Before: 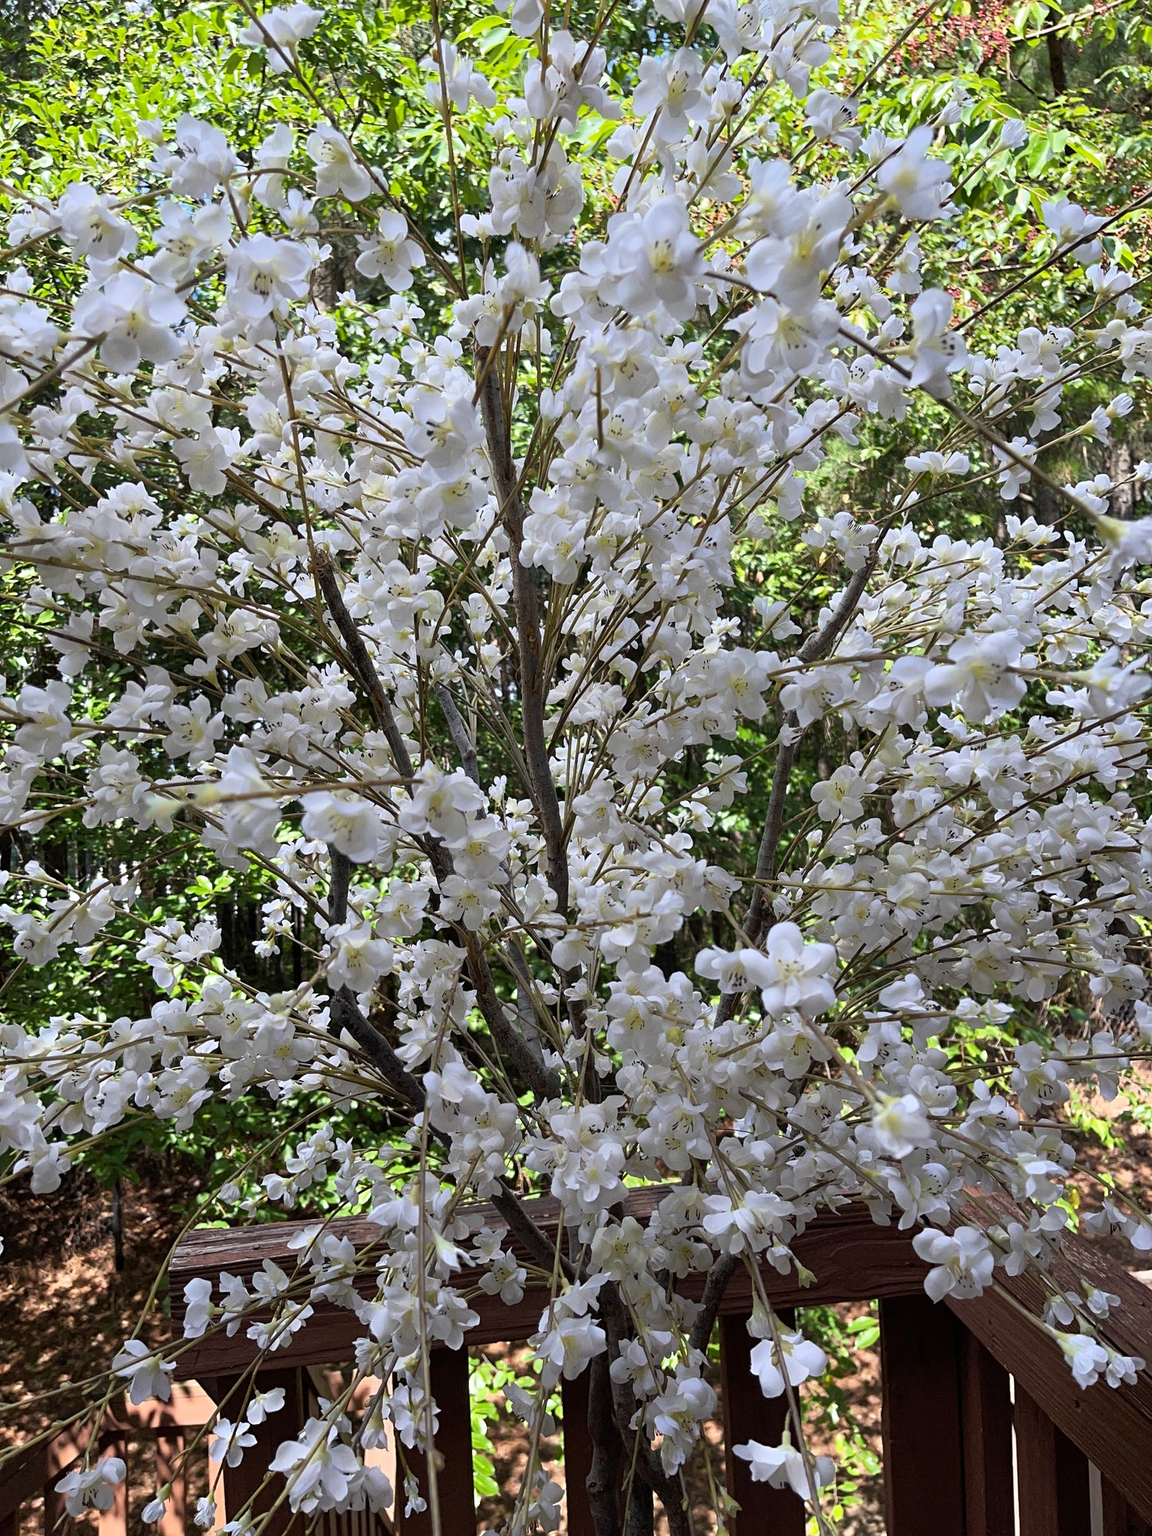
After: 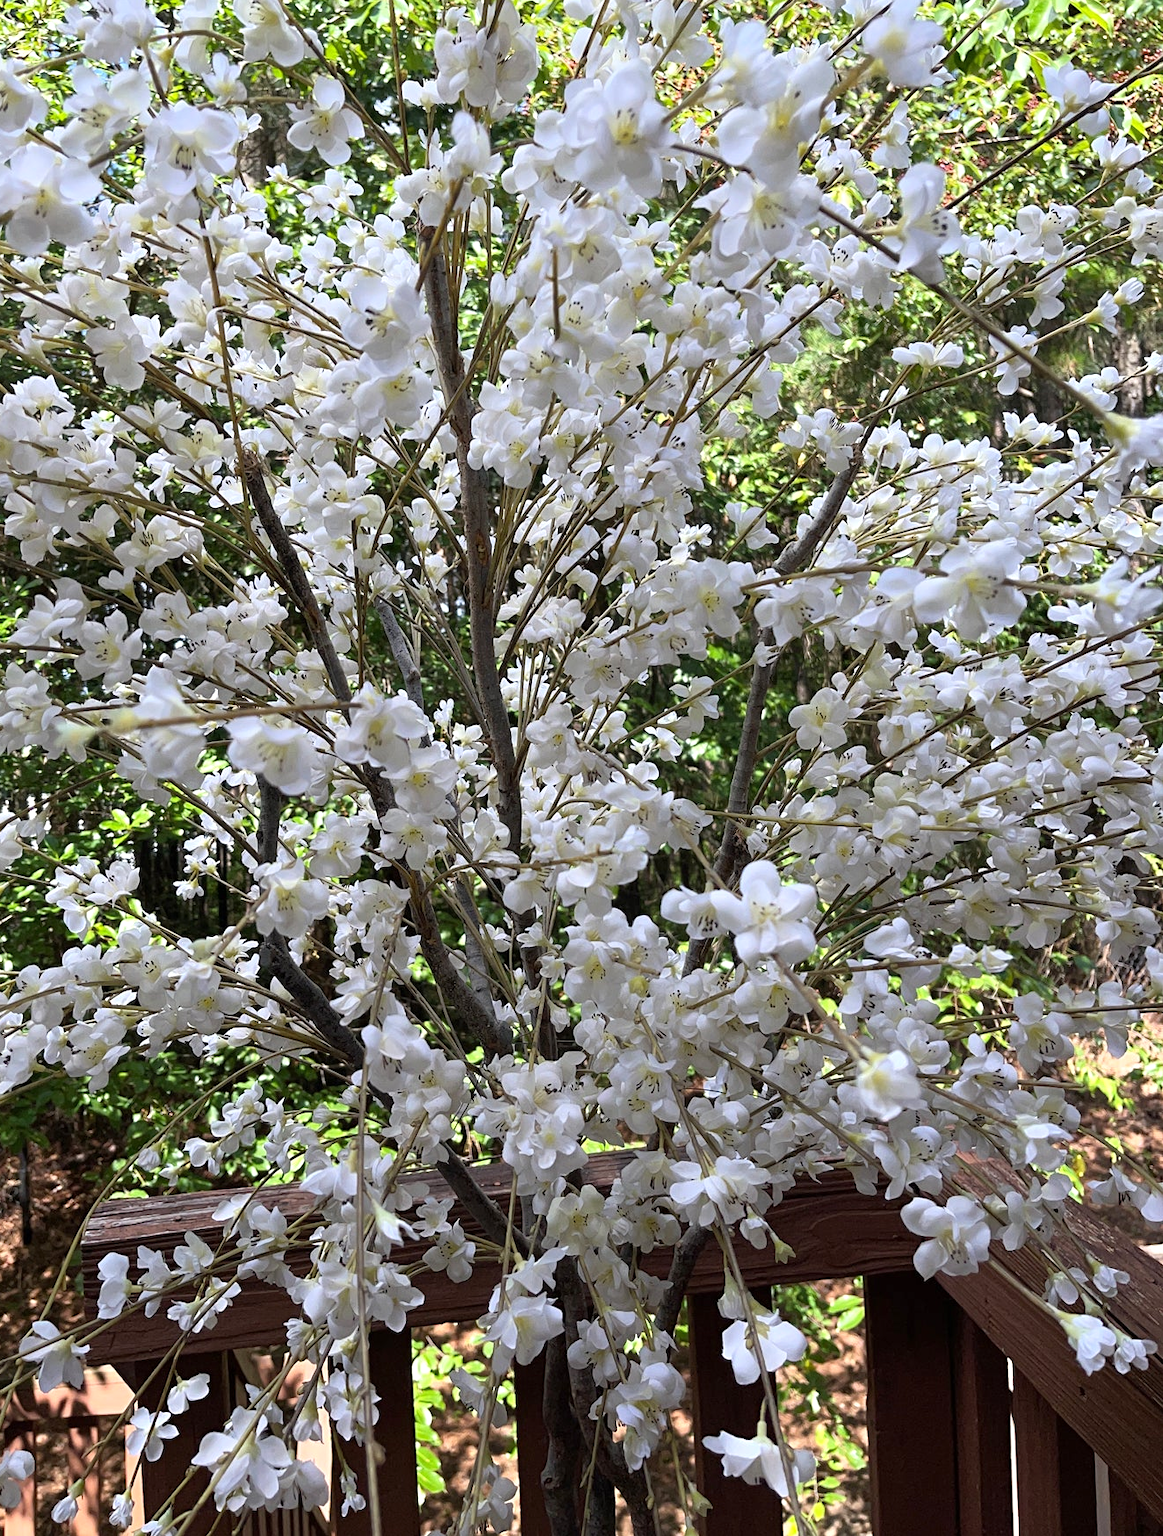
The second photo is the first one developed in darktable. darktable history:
crop and rotate: left 8.262%, top 9.226%
exposure: exposure 0.258 EV, compensate highlight preservation false
